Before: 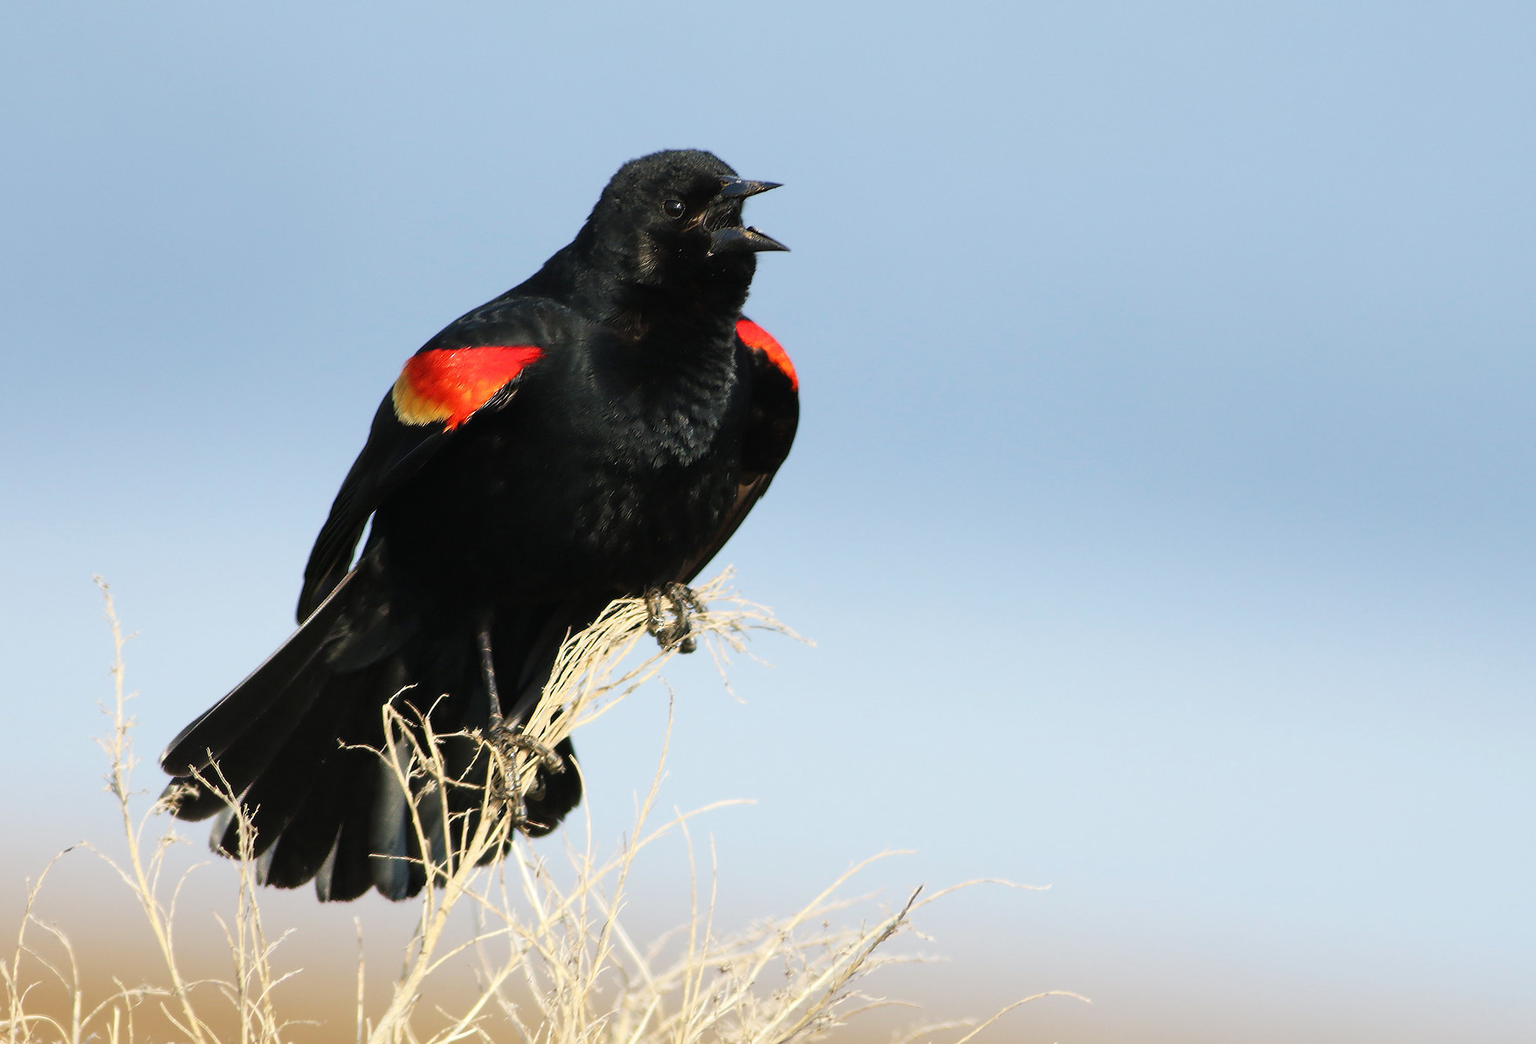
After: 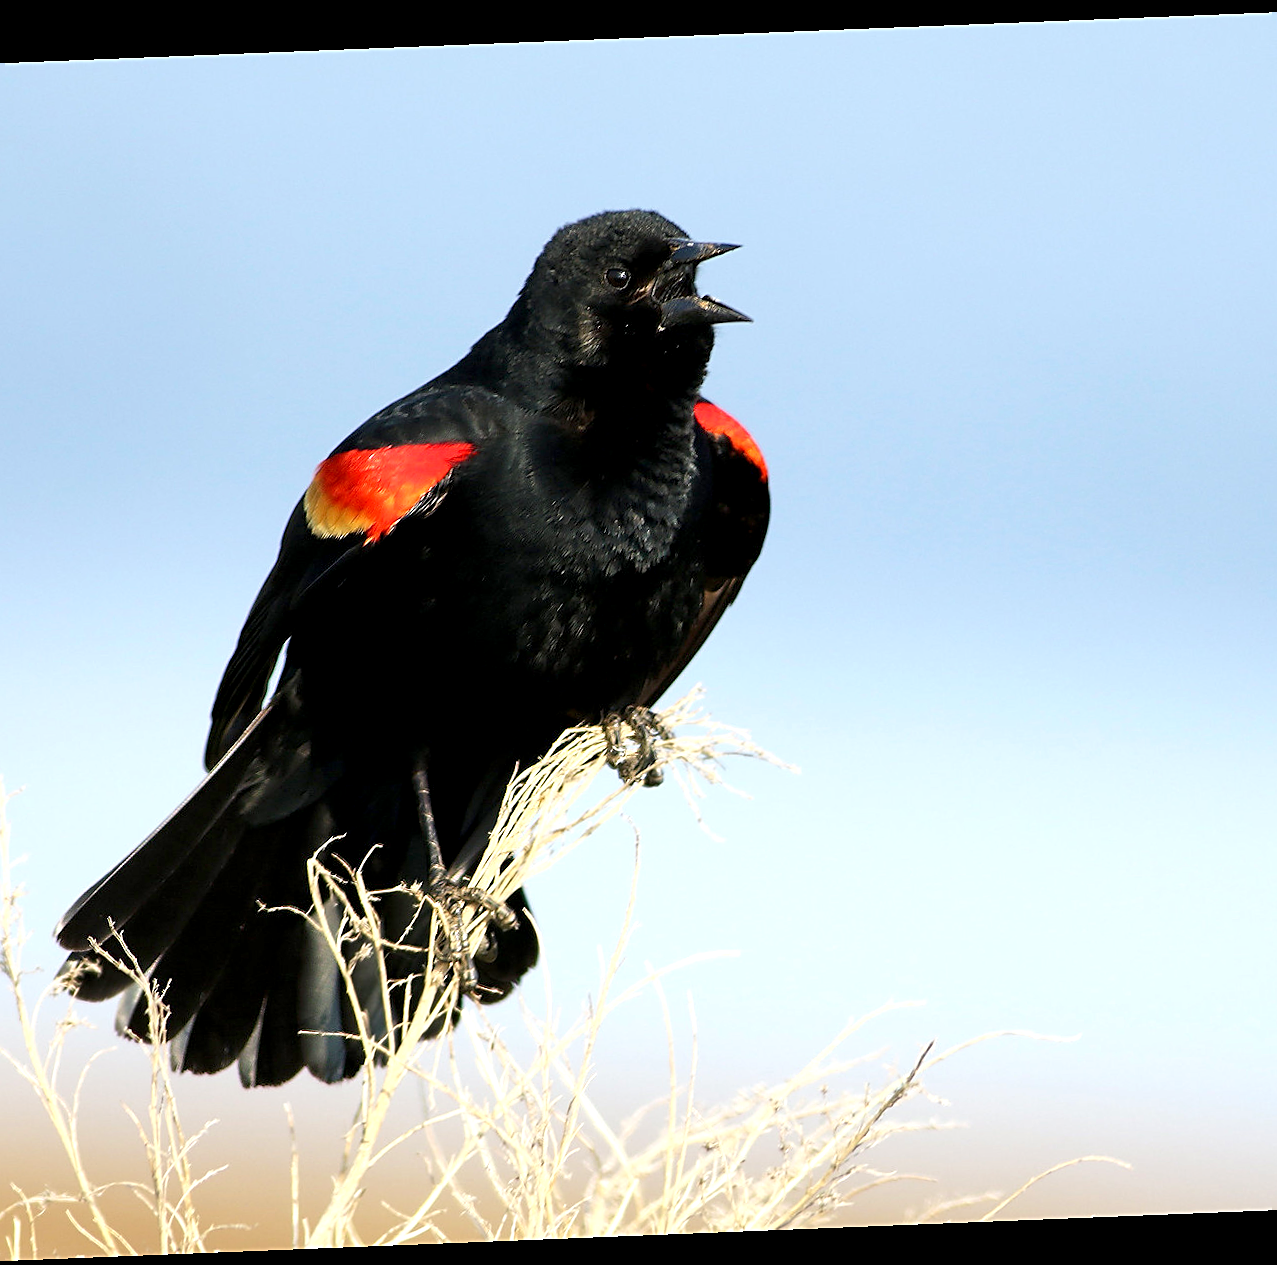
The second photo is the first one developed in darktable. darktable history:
sharpen: on, module defaults
rotate and perspective: rotation -2.29°, automatic cropping off
crop and rotate: left 9.061%, right 20.142%
exposure: black level correction 0.005, exposure 0.417 EV, compensate highlight preservation false
